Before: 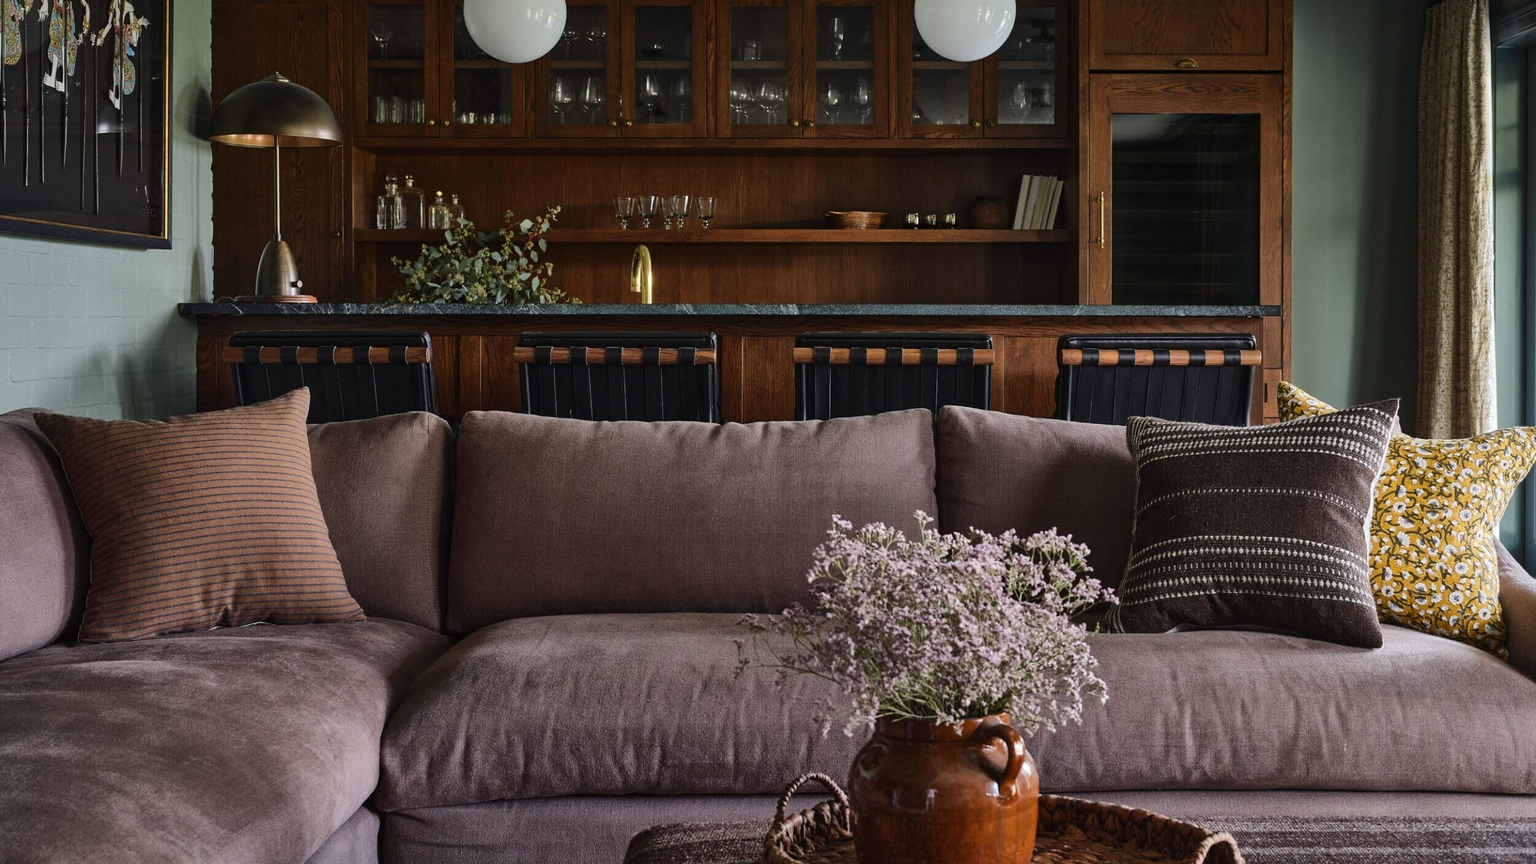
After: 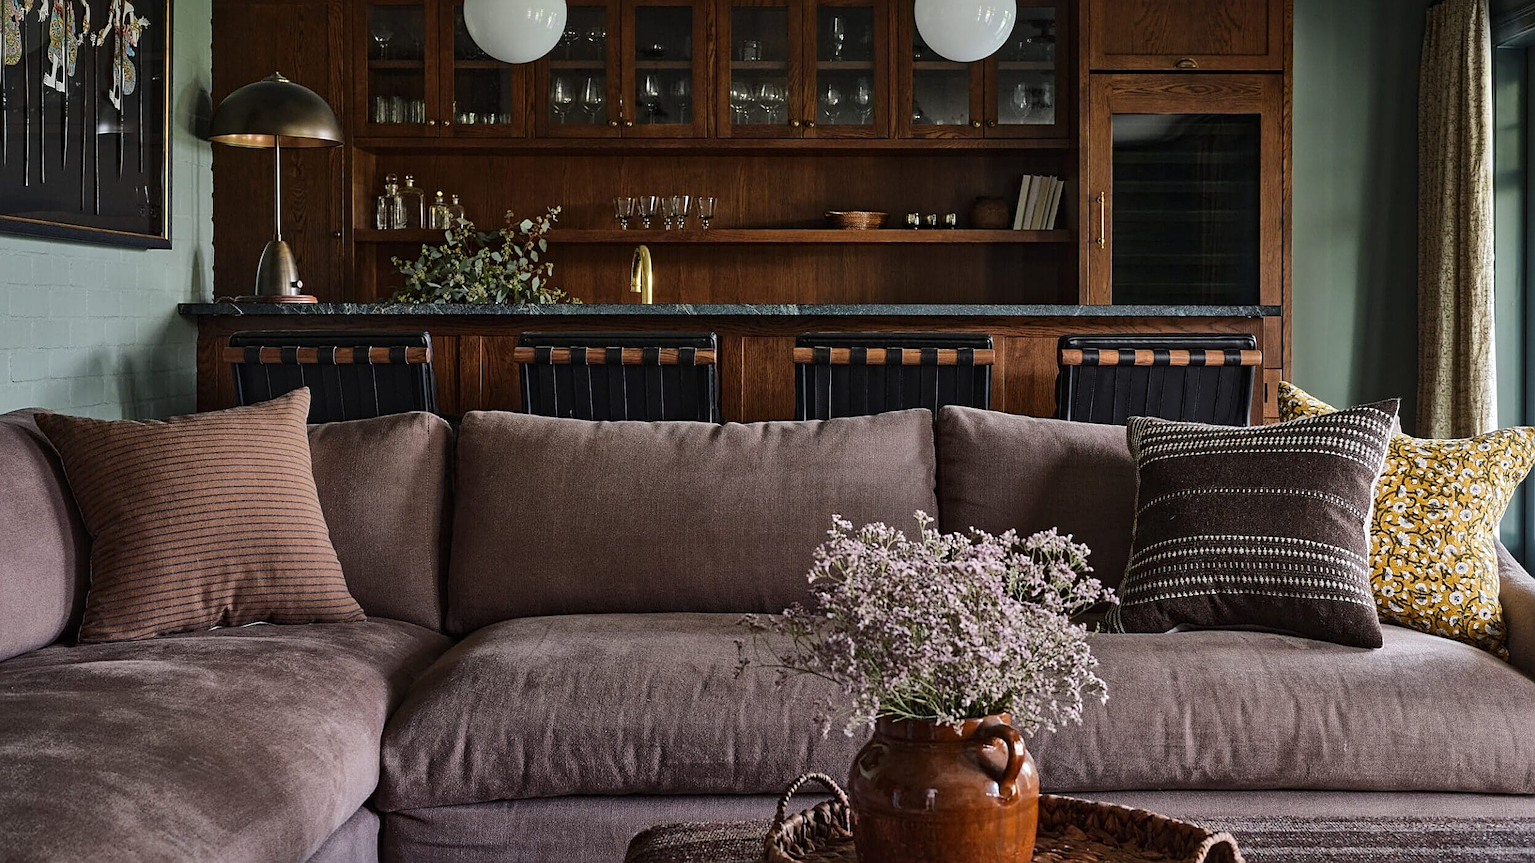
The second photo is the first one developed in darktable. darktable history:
sharpen: on, module defaults
local contrast: mode bilateral grid, contrast 28, coarseness 16, detail 115%, midtone range 0.2
